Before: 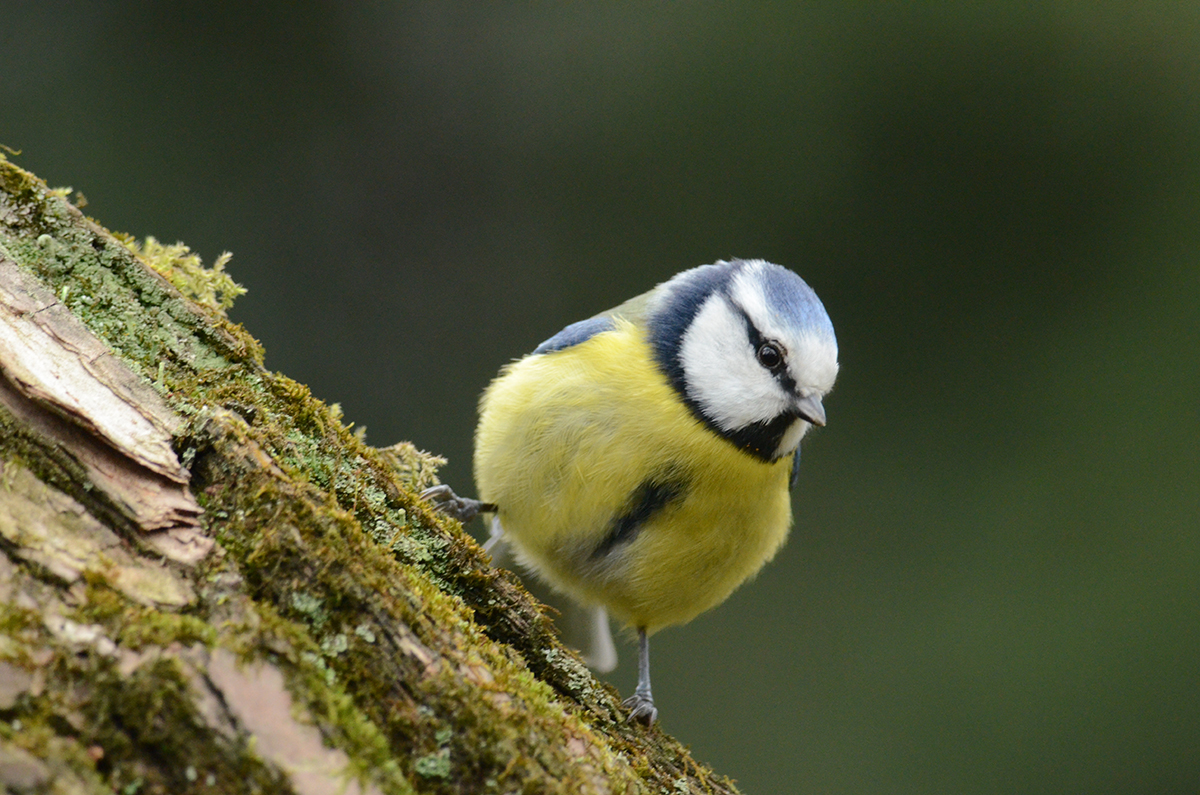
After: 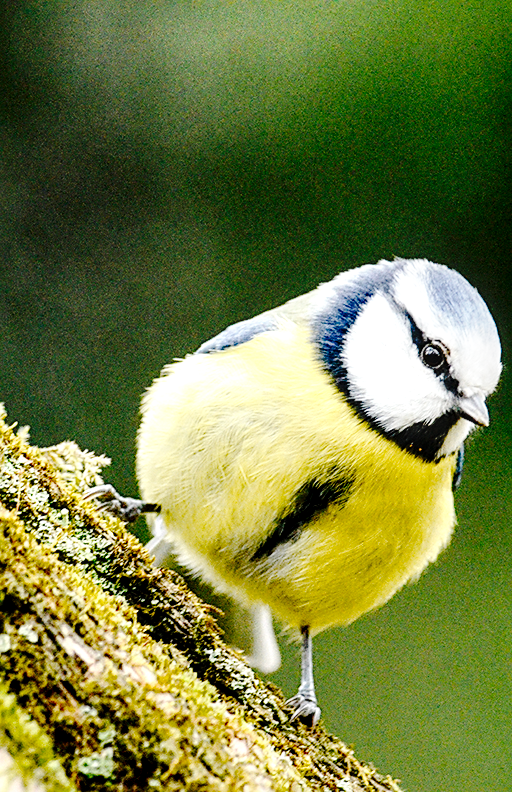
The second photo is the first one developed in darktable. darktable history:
crop: left 28.11%, right 29.197%
sharpen: on, module defaults
local contrast: highlights 60%, shadows 62%, detail 160%
tone curve: curves: ch0 [(0, 0) (0.003, 0.013) (0.011, 0.012) (0.025, 0.011) (0.044, 0.016) (0.069, 0.029) (0.1, 0.045) (0.136, 0.074) (0.177, 0.123) (0.224, 0.207) (0.277, 0.313) (0.335, 0.414) (0.399, 0.509) (0.468, 0.599) (0.543, 0.663) (0.623, 0.728) (0.709, 0.79) (0.801, 0.854) (0.898, 0.925) (1, 1)], preserve colors none
base curve: curves: ch0 [(0, 0) (0.032, 0.037) (0.105, 0.228) (0.435, 0.76) (0.856, 0.983) (1, 1)], preserve colors none
